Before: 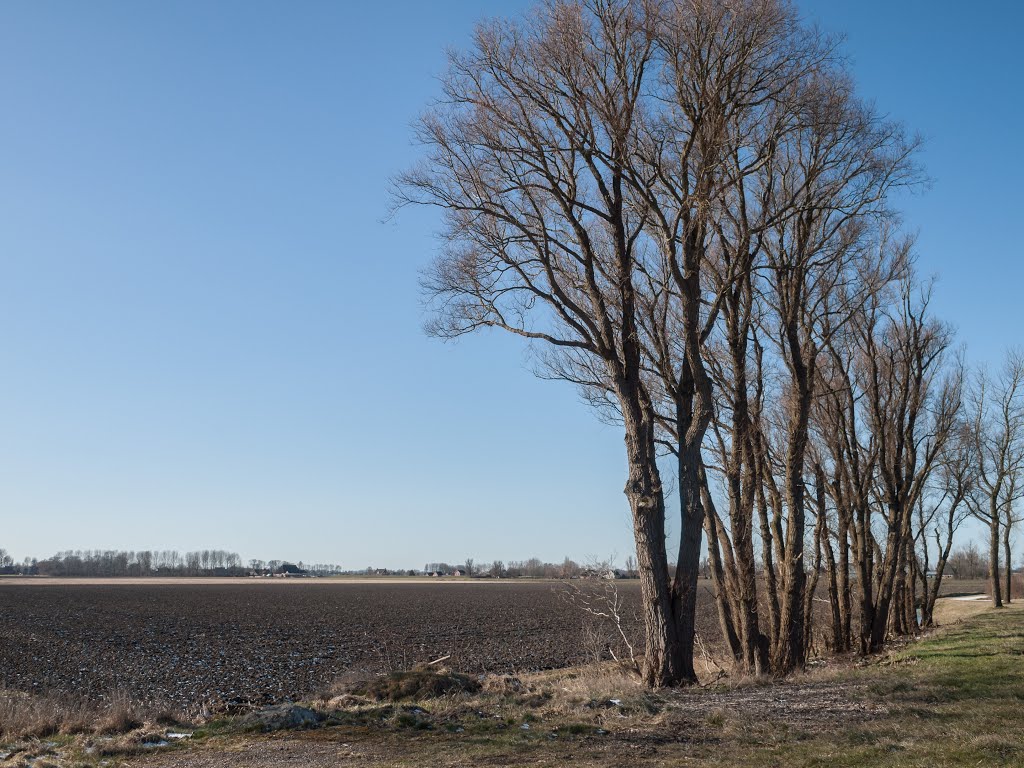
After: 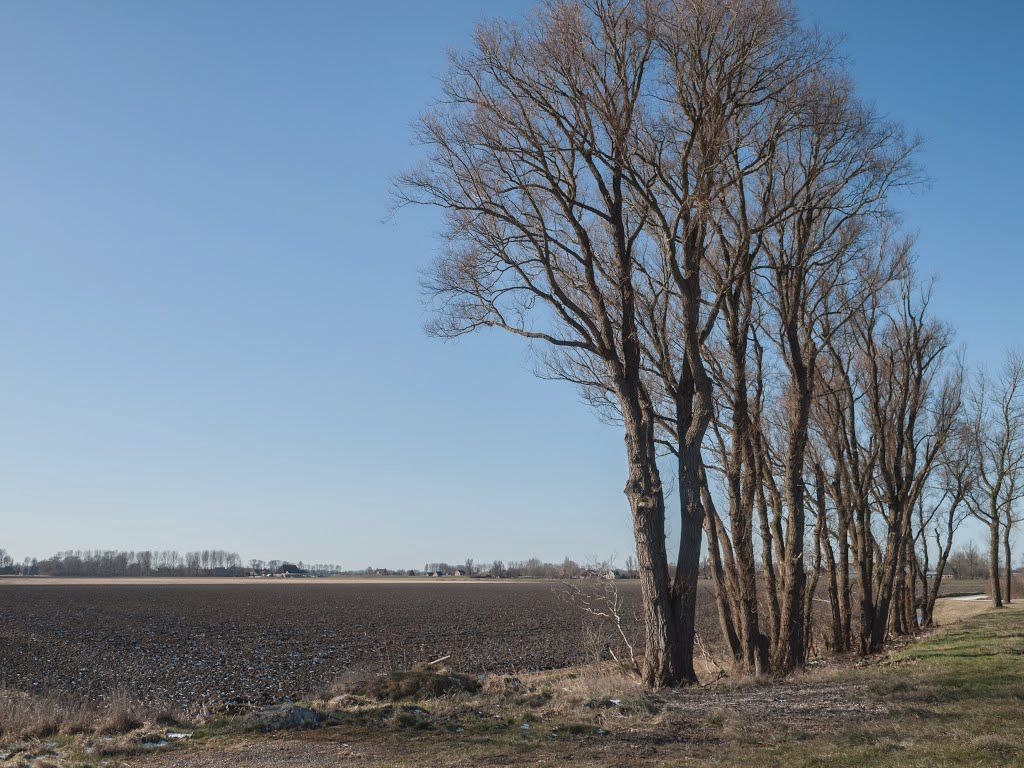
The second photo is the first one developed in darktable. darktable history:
contrast brightness saturation: contrast -0.098, saturation -0.097
